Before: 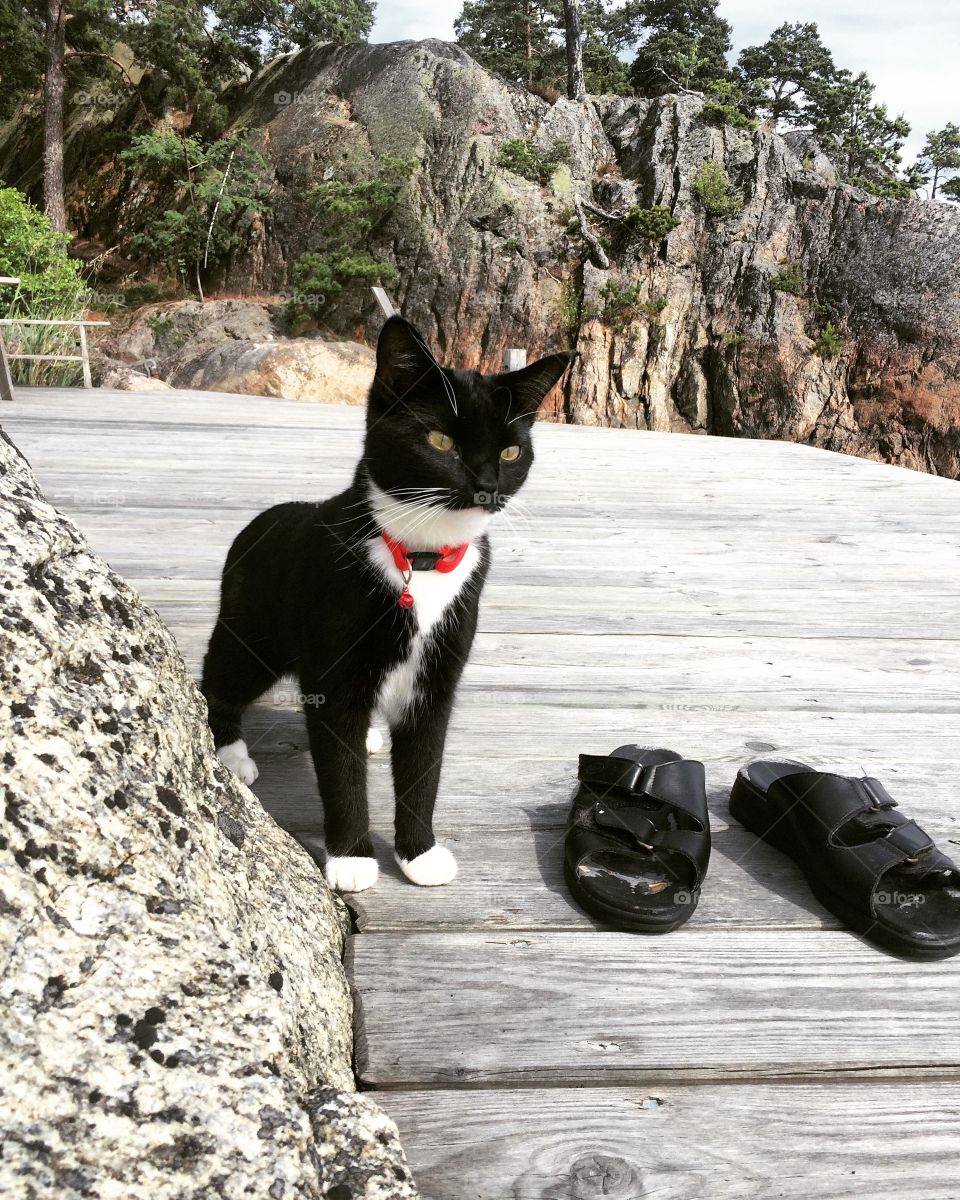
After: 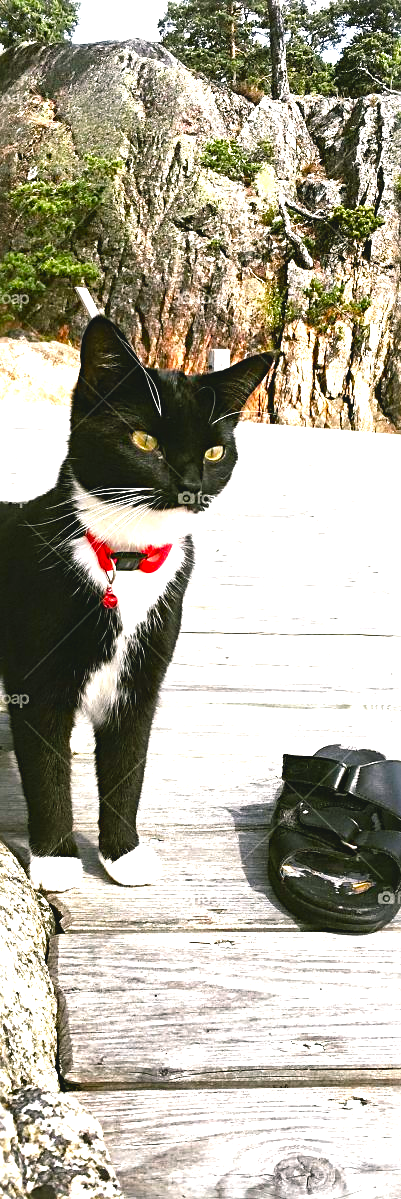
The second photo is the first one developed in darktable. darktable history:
color balance rgb: shadows lift › chroma 2.023%, shadows lift › hue 135.31°, highlights gain › chroma 1.011%, highlights gain › hue 60.08°, global offset › luminance 0.5%, perceptual saturation grading › global saturation 46.103%, perceptual saturation grading › highlights -50.273%, perceptual saturation grading › shadows 30.364%, perceptual brilliance grading › global brilliance 29.899%, global vibrance 25.005%
crop: left 30.872%, right 27.264%
sharpen: radius 3.114
